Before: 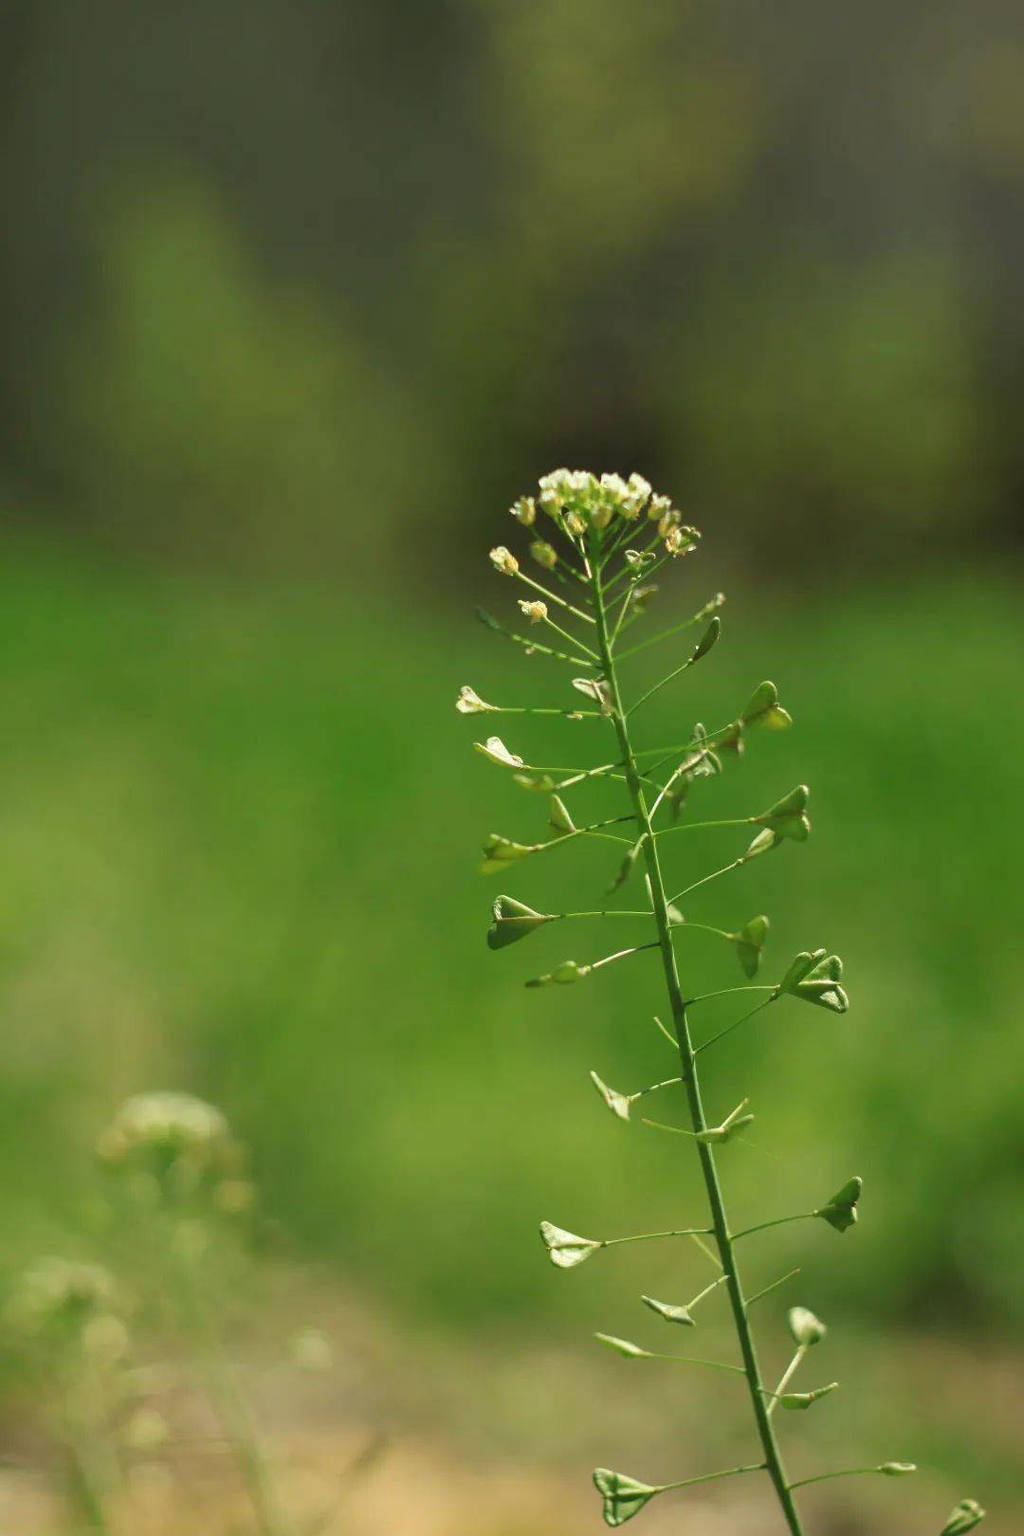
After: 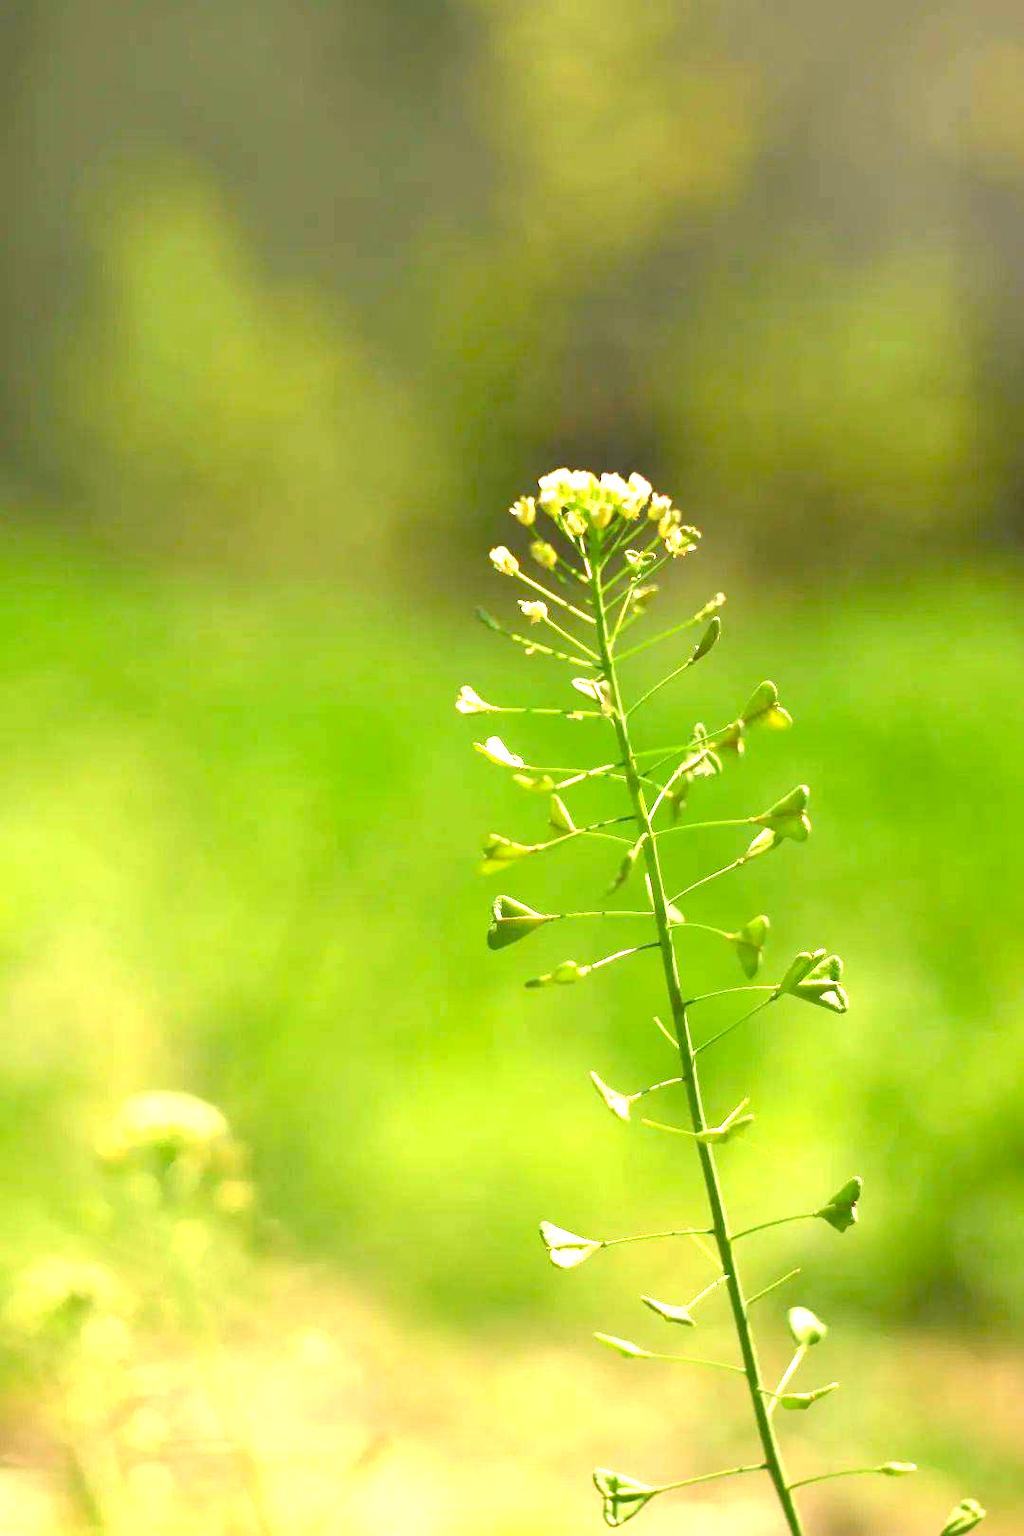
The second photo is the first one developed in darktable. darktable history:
color balance rgb: shadows lift › chroma 2%, shadows lift › hue 247.2°, power › chroma 0.3%, power › hue 25.2°, highlights gain › chroma 3%, highlights gain › hue 60°, global offset › luminance 0.75%, perceptual saturation grading › global saturation 20%, perceptual saturation grading › highlights -20%, perceptual saturation grading › shadows 30%, global vibrance 20%
exposure: black level correction 0, exposure 1.75 EV, compensate exposure bias true, compensate highlight preservation false
